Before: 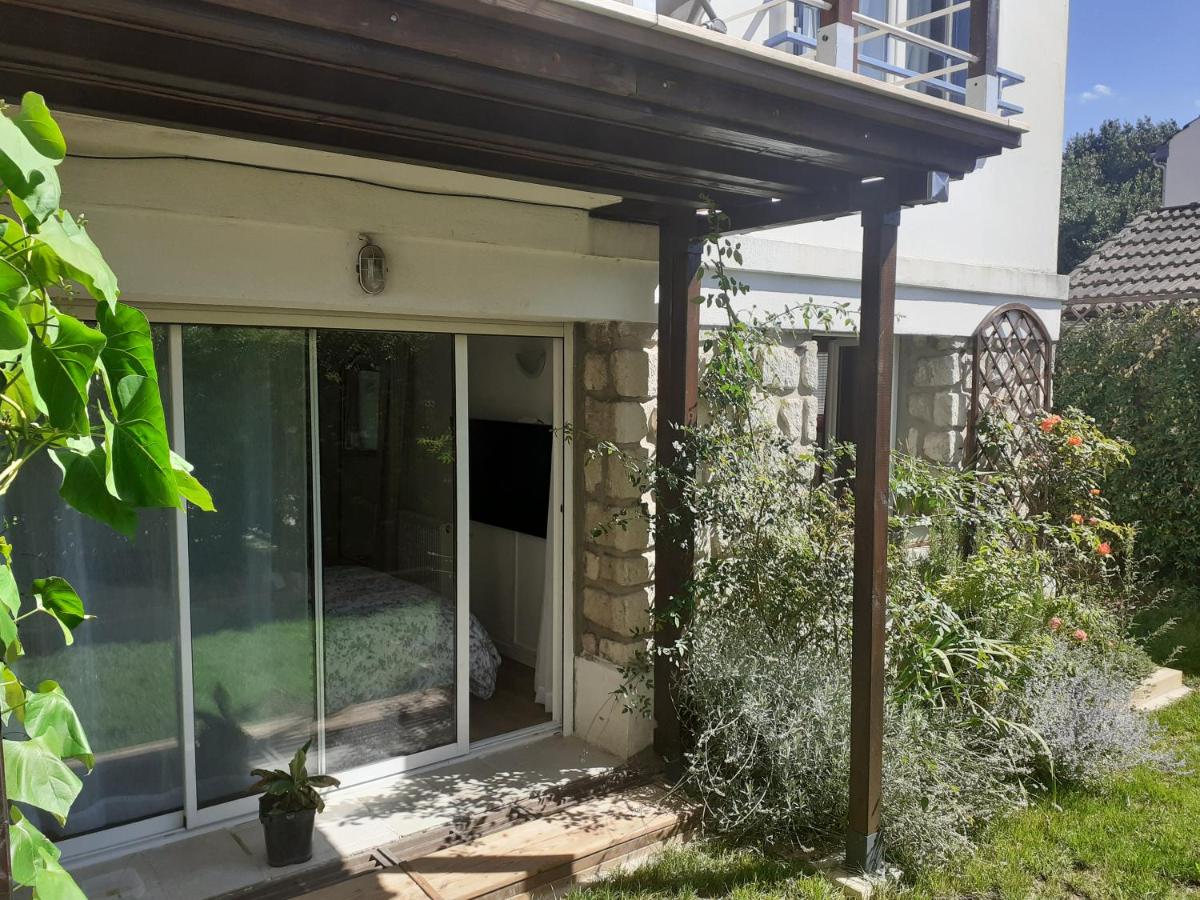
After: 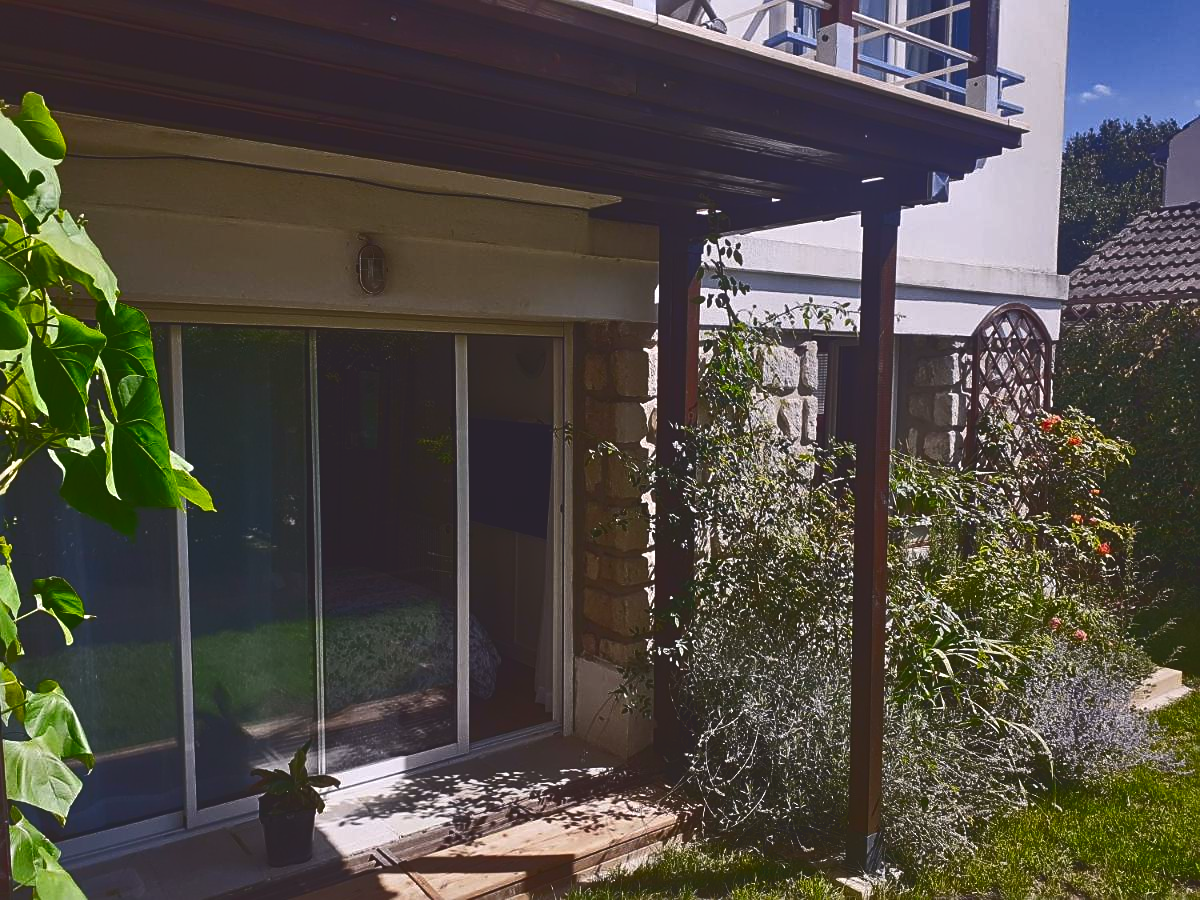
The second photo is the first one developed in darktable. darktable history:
contrast brightness saturation: contrast 0.1, brightness -0.26, saturation 0.14
sharpen: on, module defaults
tone curve: curves: ch0 [(0, 0.142) (0.384, 0.314) (0.752, 0.711) (0.991, 0.95)]; ch1 [(0.006, 0.129) (0.346, 0.384) (1, 1)]; ch2 [(0.003, 0.057) (0.261, 0.248) (1, 1)], color space Lab, independent channels
